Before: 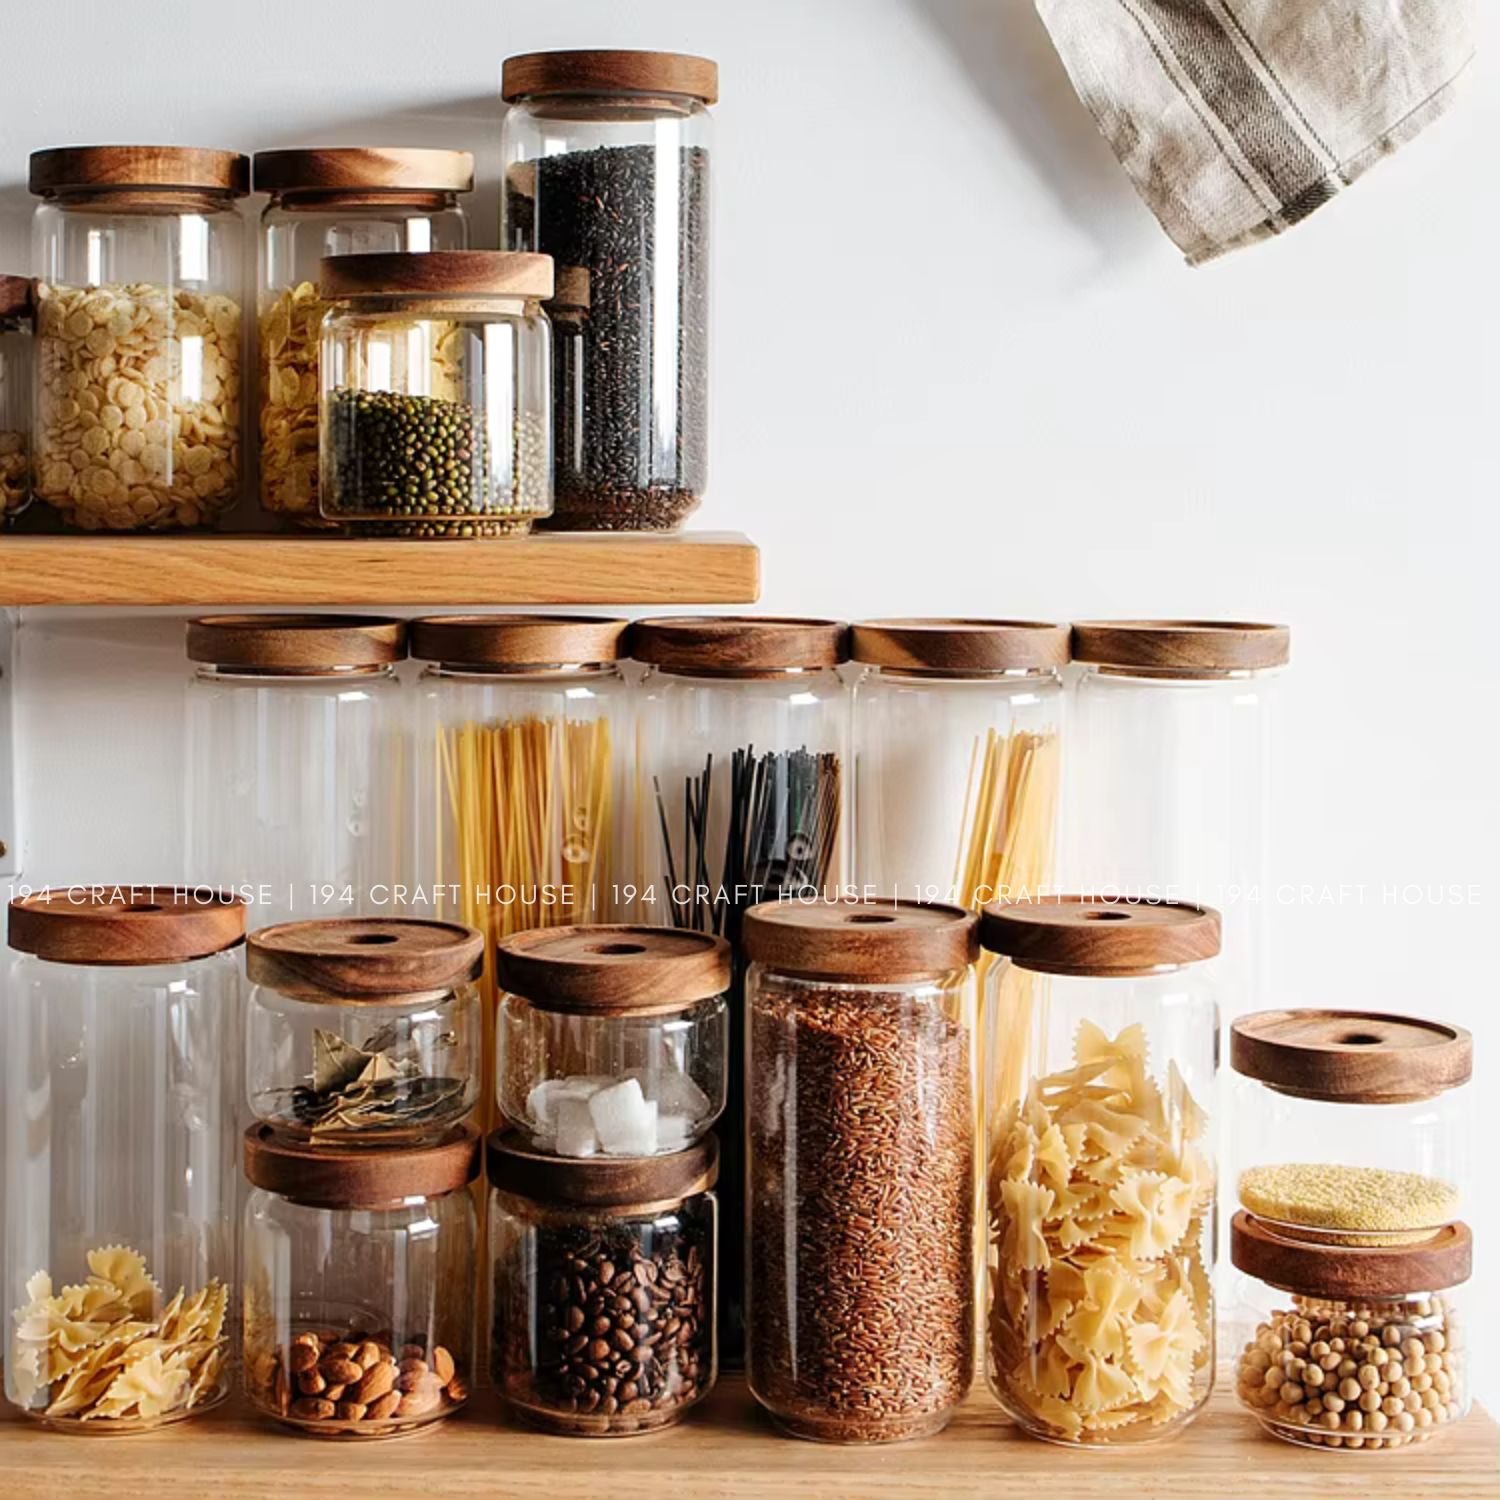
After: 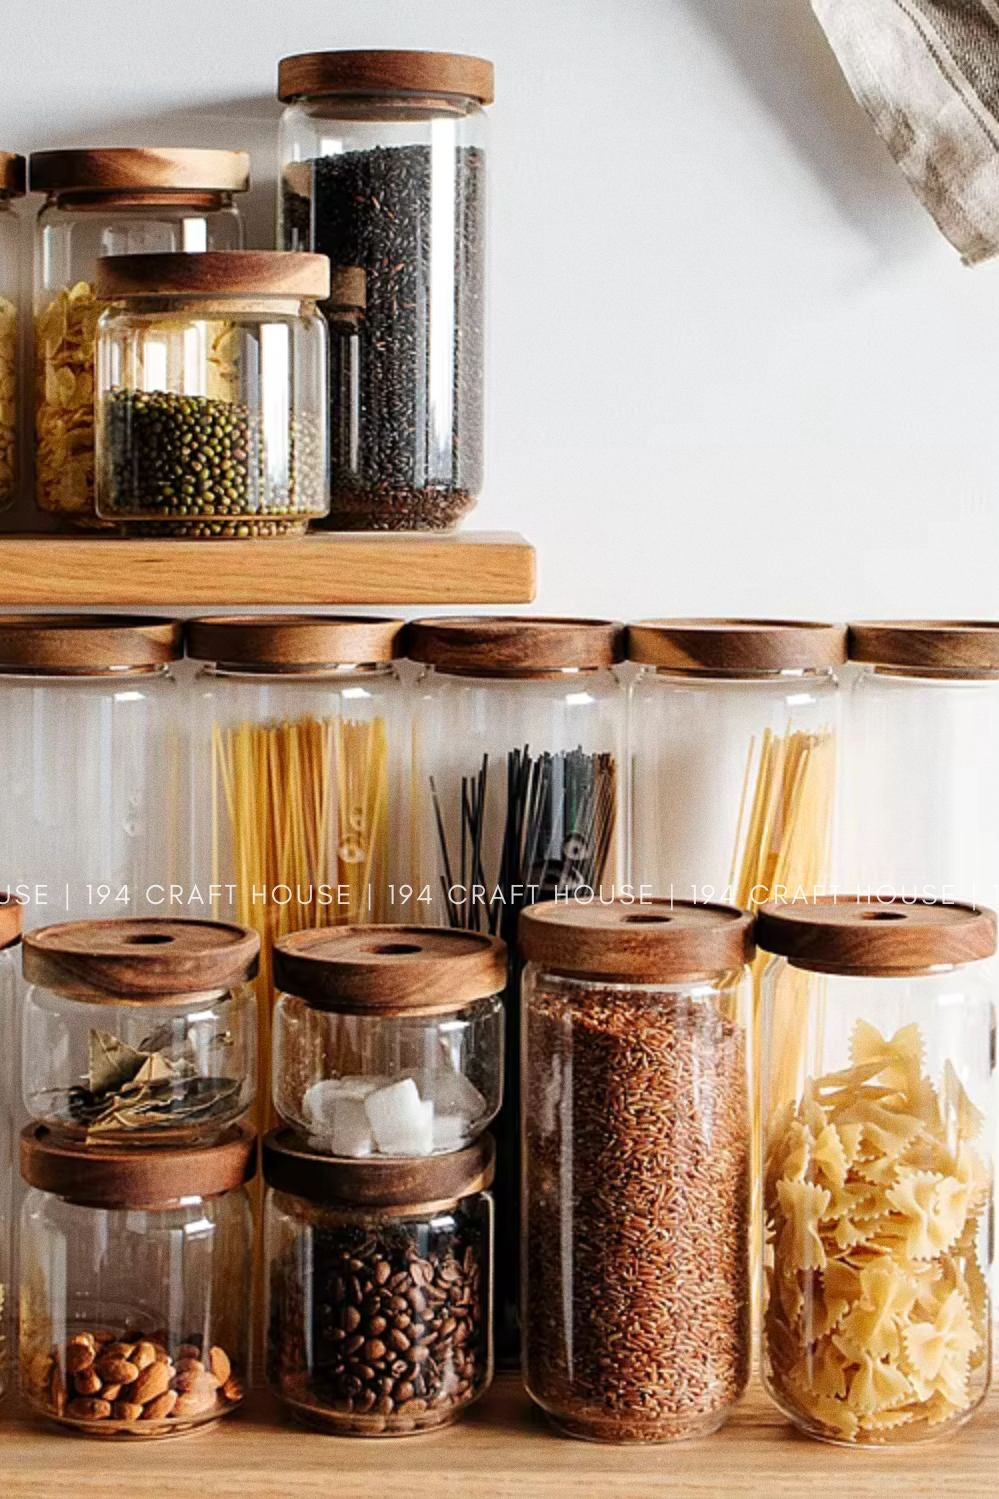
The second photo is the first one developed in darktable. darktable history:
crop and rotate: left 15.055%, right 18.278%
grain: coarseness 0.09 ISO
